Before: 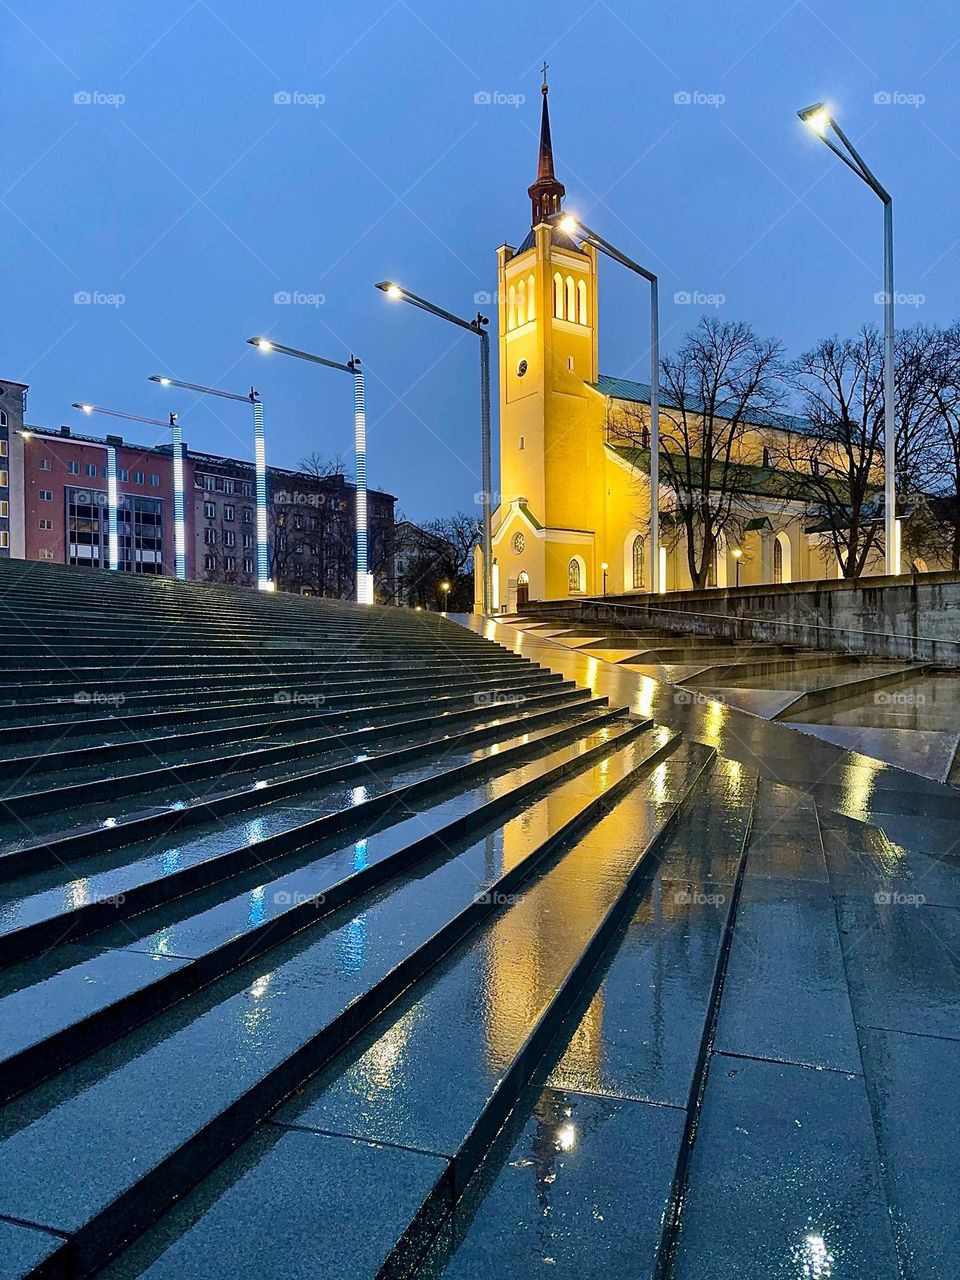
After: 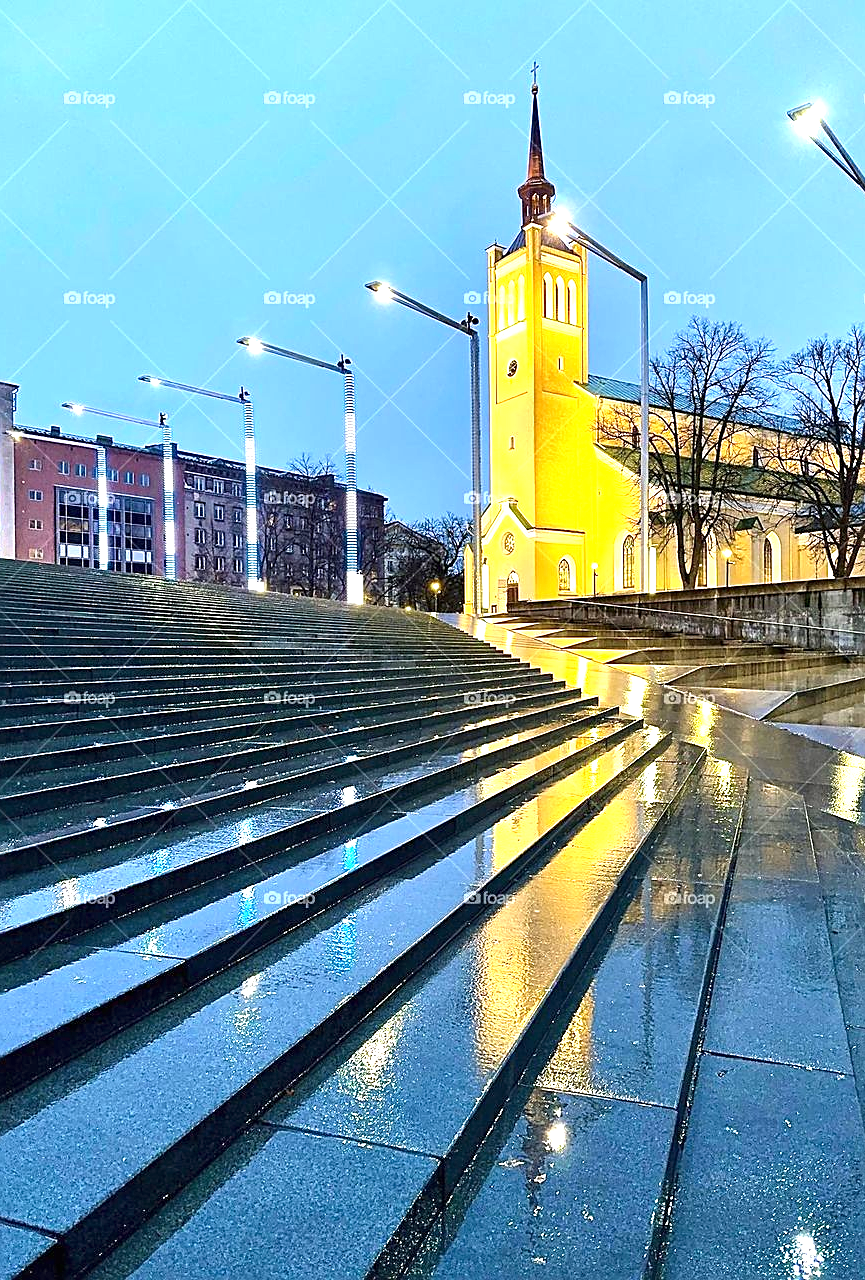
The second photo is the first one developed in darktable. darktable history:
sharpen: on, module defaults
exposure: black level correction 0, exposure 1.35 EV, compensate exposure bias true, compensate highlight preservation false
crop and rotate: left 1.088%, right 8.807%
